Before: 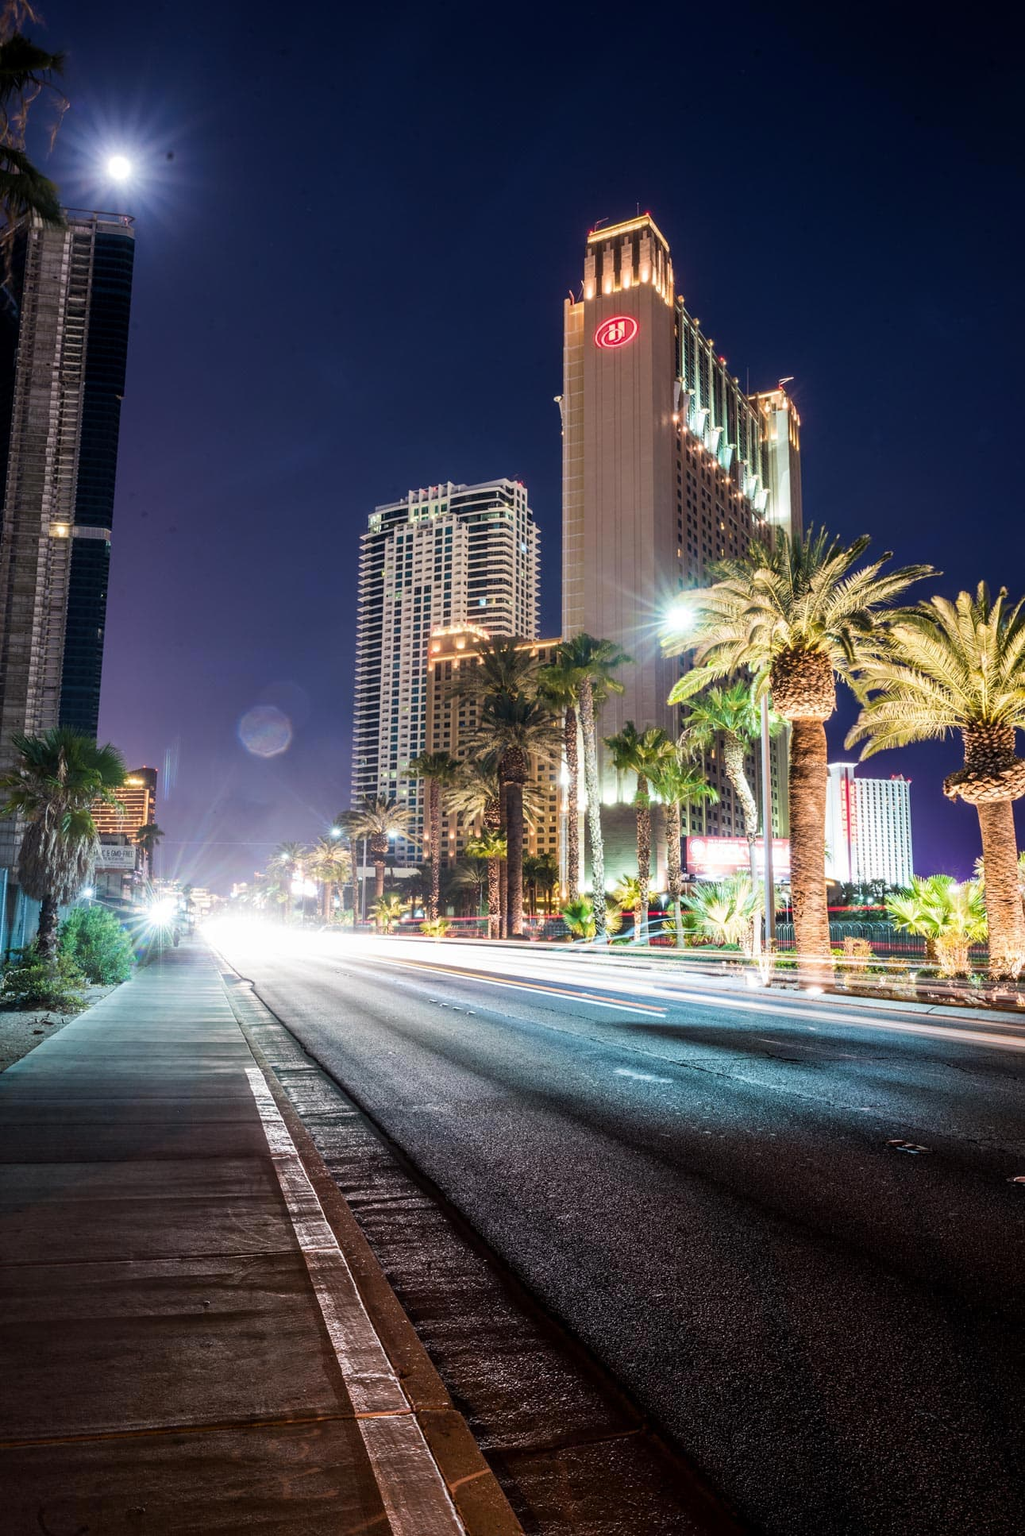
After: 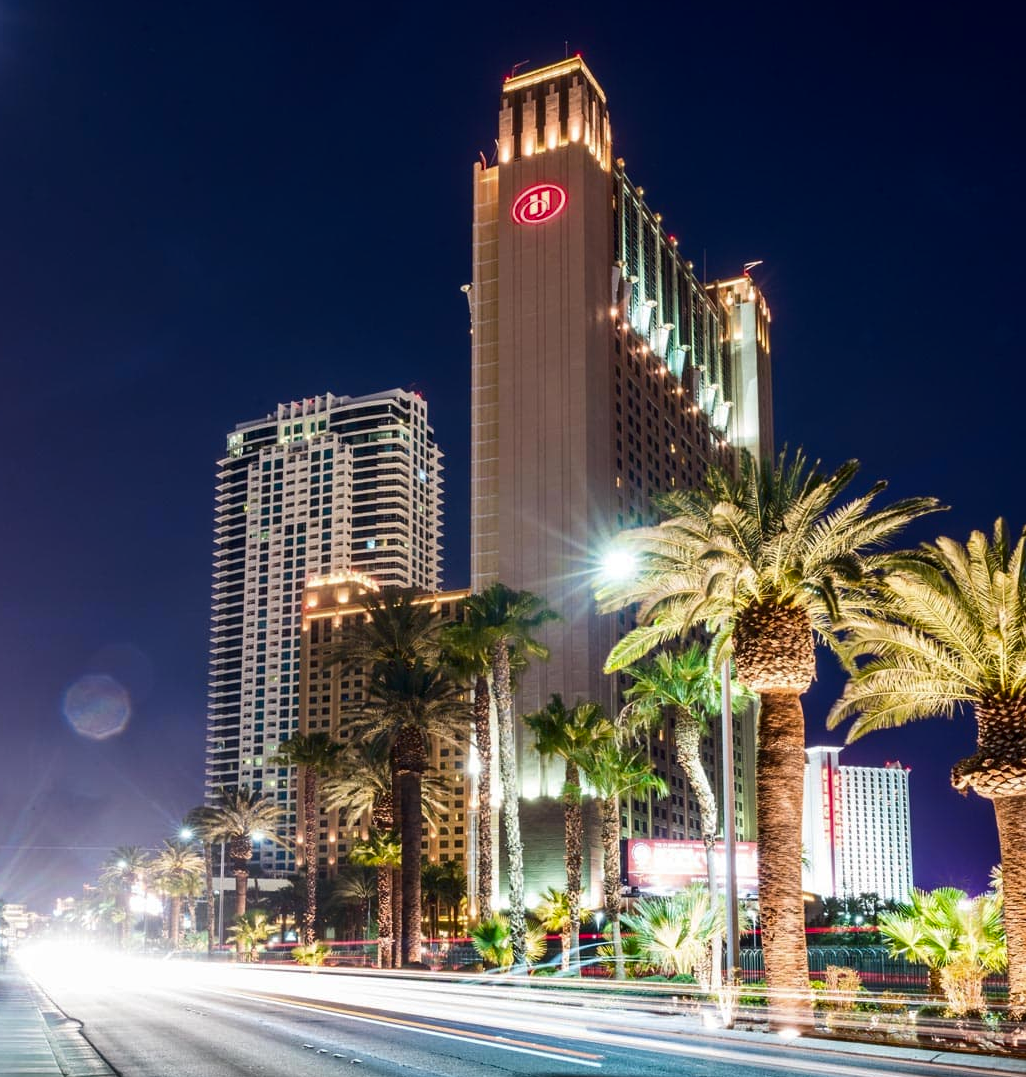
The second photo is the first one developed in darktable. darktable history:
contrast brightness saturation: contrast 0.07, brightness -0.13, saturation 0.06
crop: left 18.38%, top 11.092%, right 2.134%, bottom 33.217%
